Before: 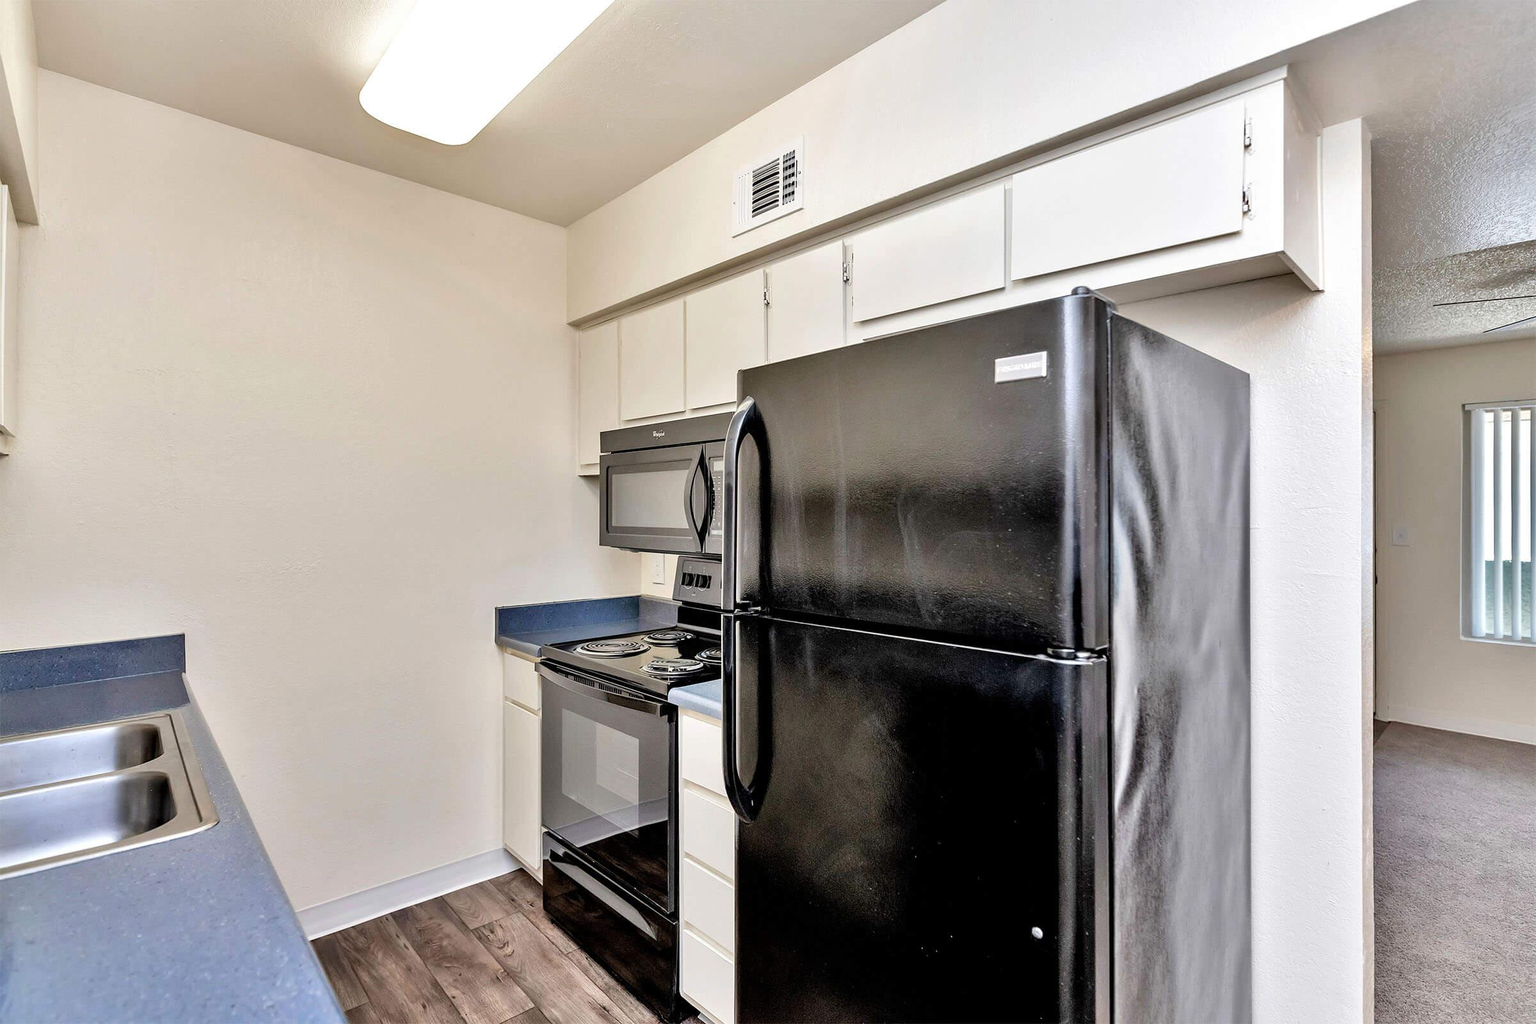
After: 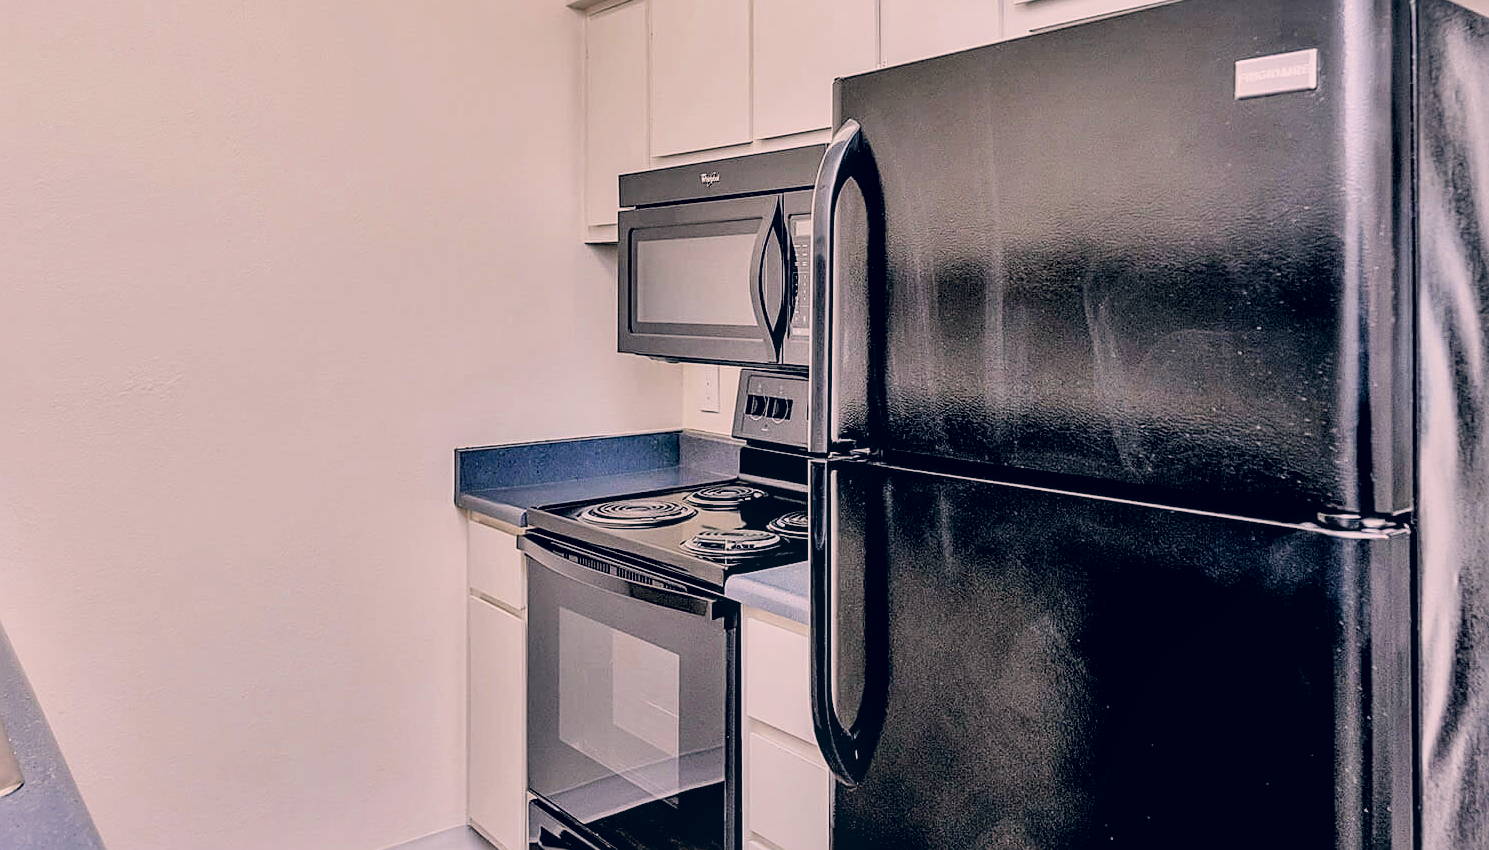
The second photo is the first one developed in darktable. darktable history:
color correction: highlights a* 14.46, highlights b* 5.85, shadows a* -5.53, shadows b* -15.24, saturation 0.85
local contrast: on, module defaults
sharpen: on, module defaults
exposure: exposure 0.258 EV, compensate highlight preservation false
crop: left 13.312%, top 31.28%, right 24.627%, bottom 15.582%
filmic rgb: black relative exposure -7.65 EV, white relative exposure 4.56 EV, hardness 3.61
